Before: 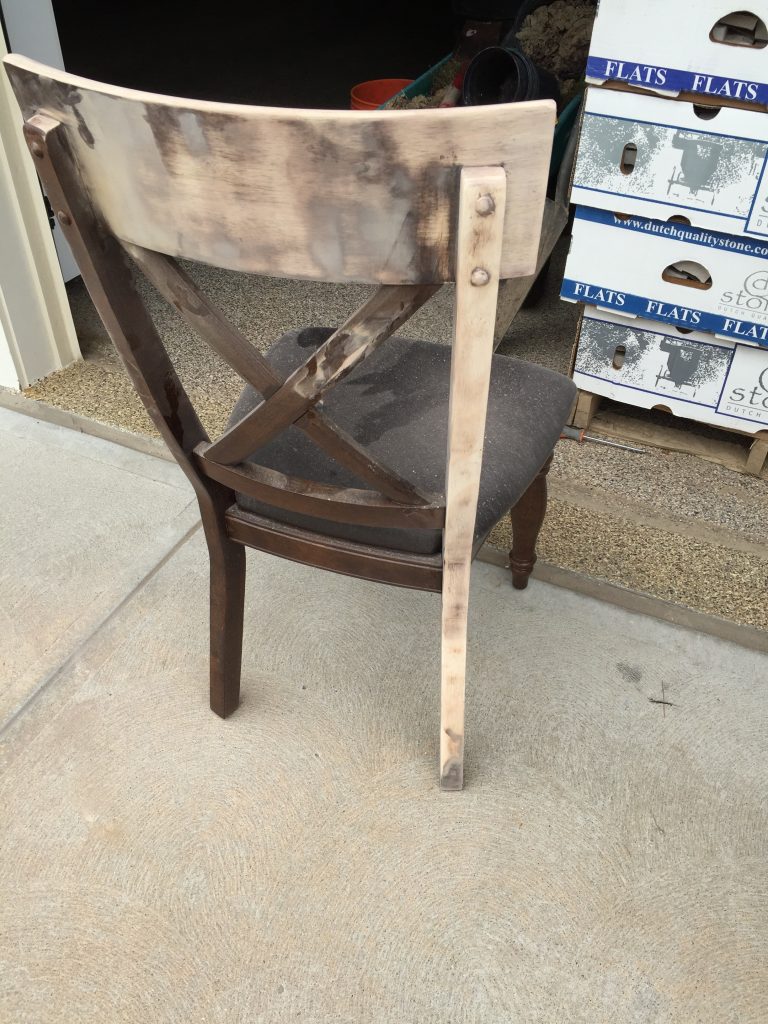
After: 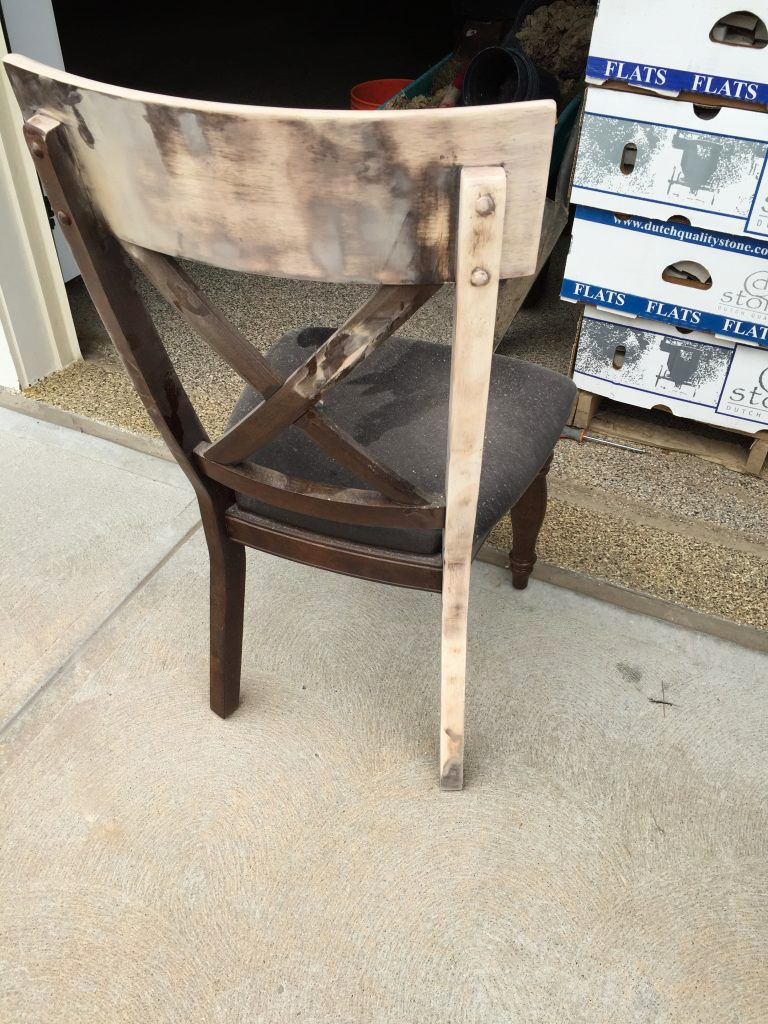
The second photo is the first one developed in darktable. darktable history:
tone curve: curves: ch0 [(0, 0) (0.08, 0.06) (0.17, 0.14) (0.5, 0.5) (0.83, 0.86) (0.92, 0.94) (1, 1)], preserve colors none
